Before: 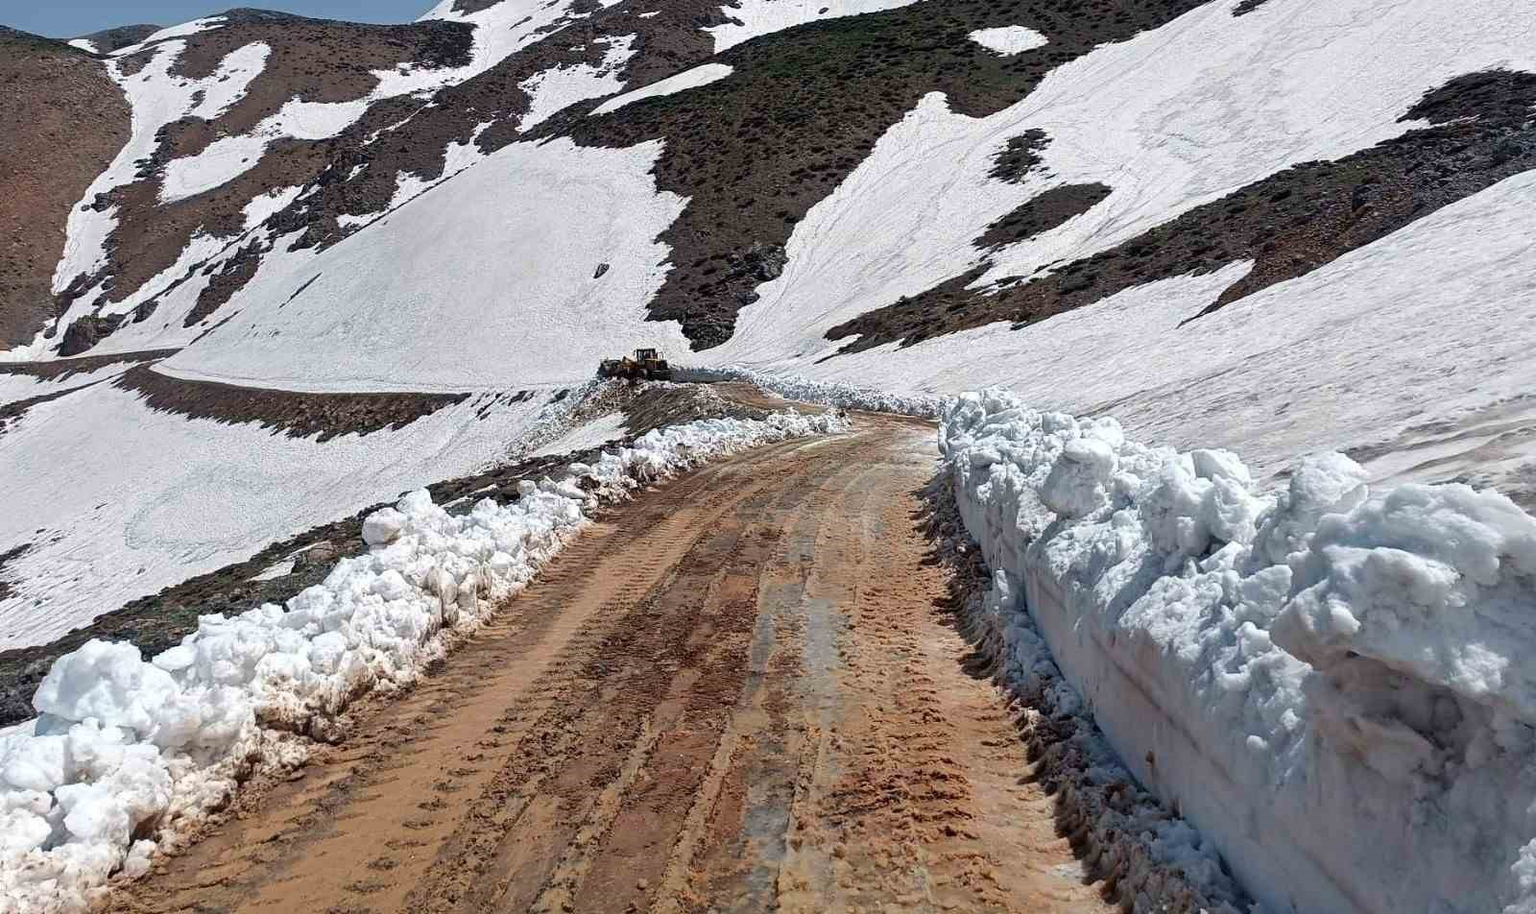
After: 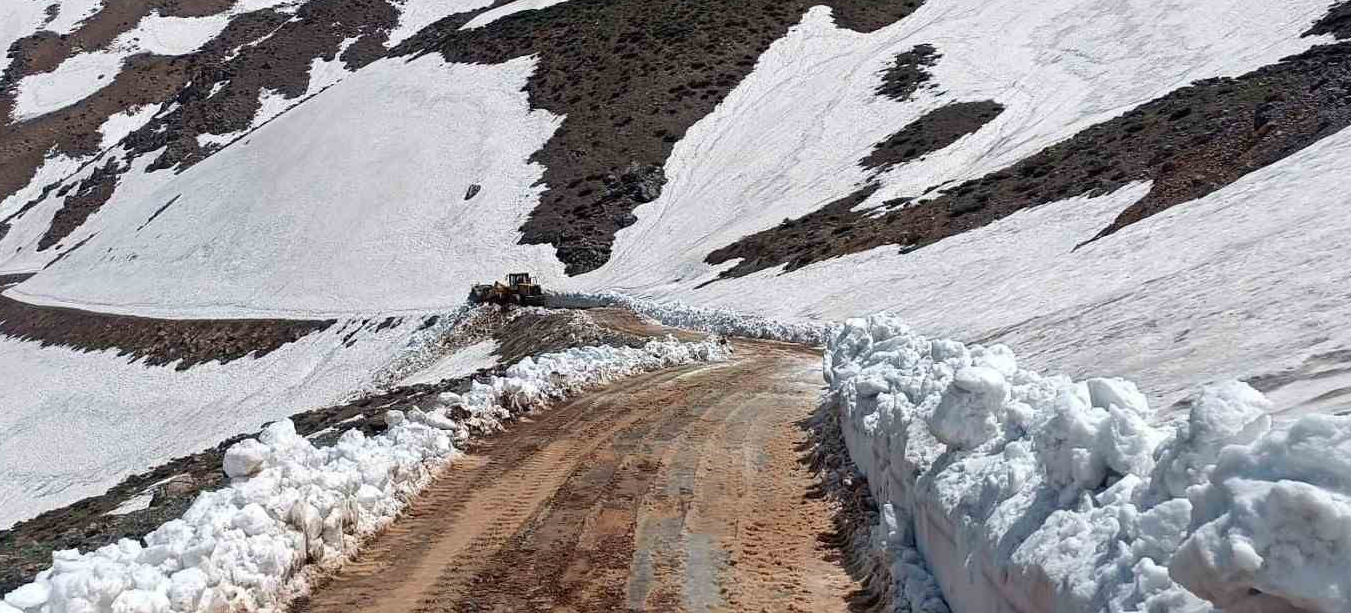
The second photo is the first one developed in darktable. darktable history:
crop and rotate: left 9.637%, top 9.52%, right 5.925%, bottom 26.013%
